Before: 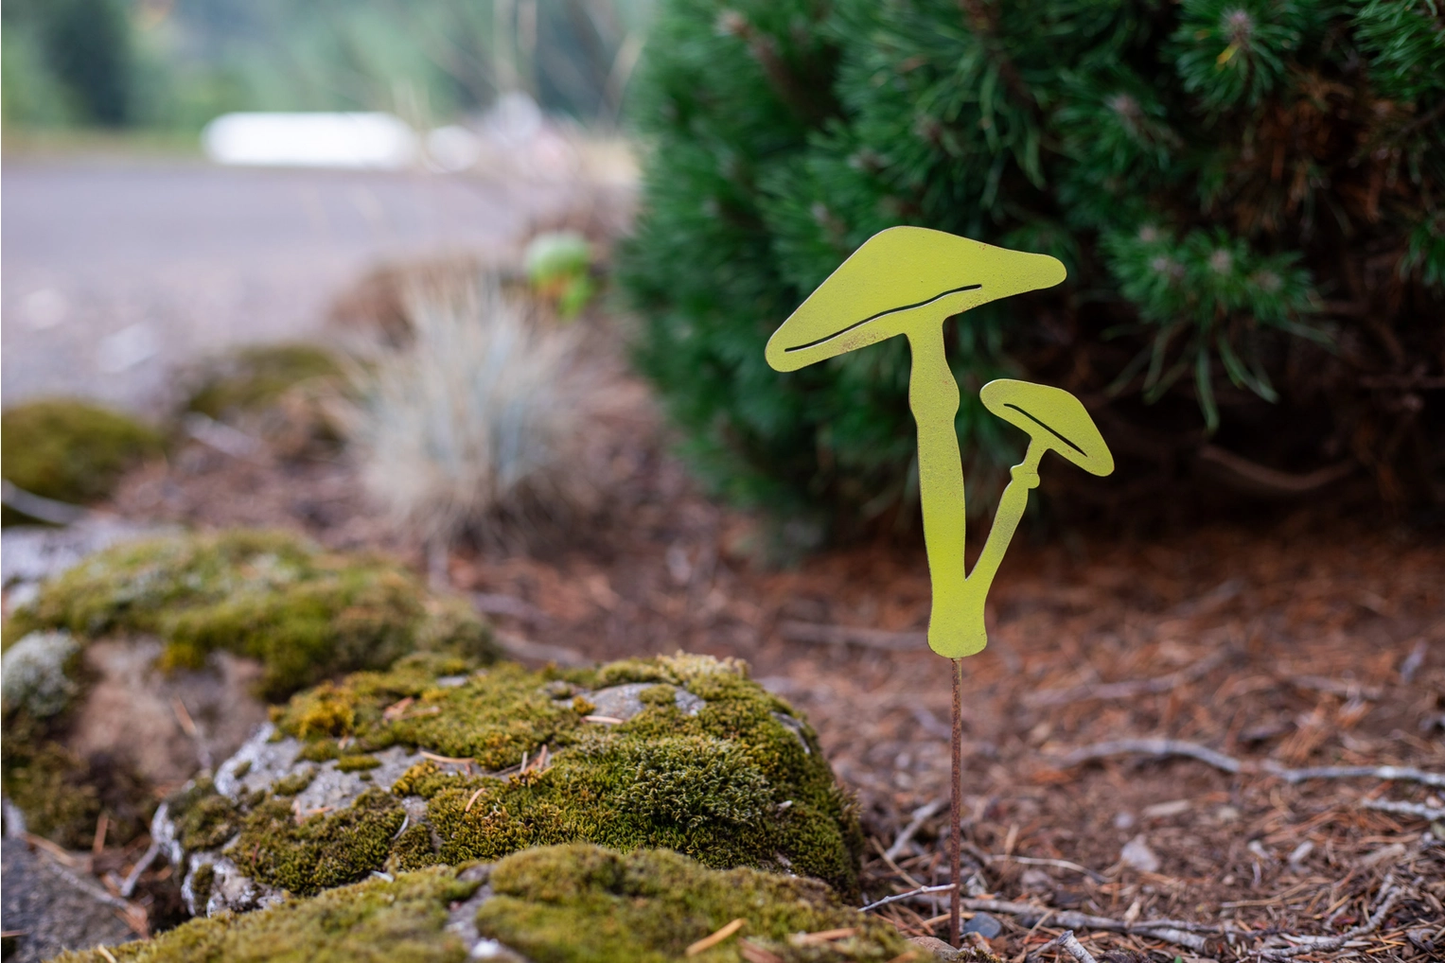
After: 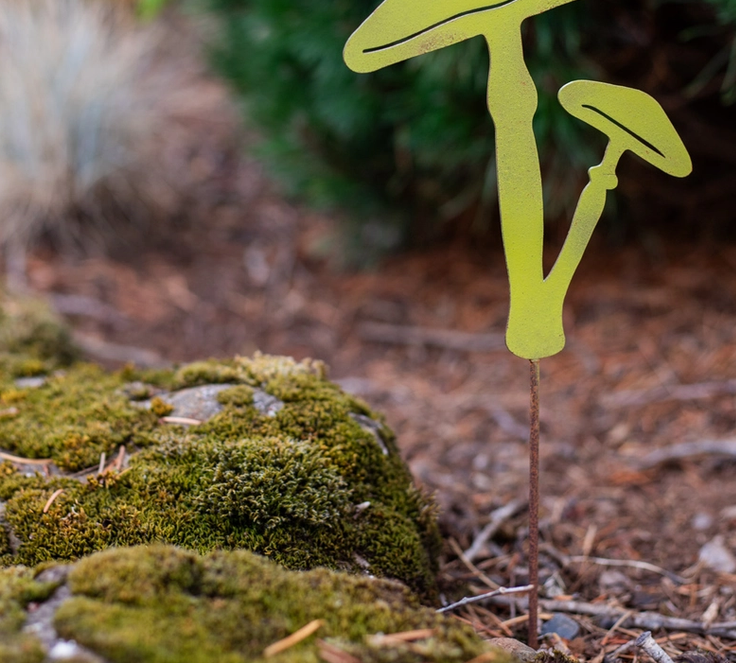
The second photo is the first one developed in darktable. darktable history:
crop and rotate: left 29.237%, top 31.152%, right 19.807%
